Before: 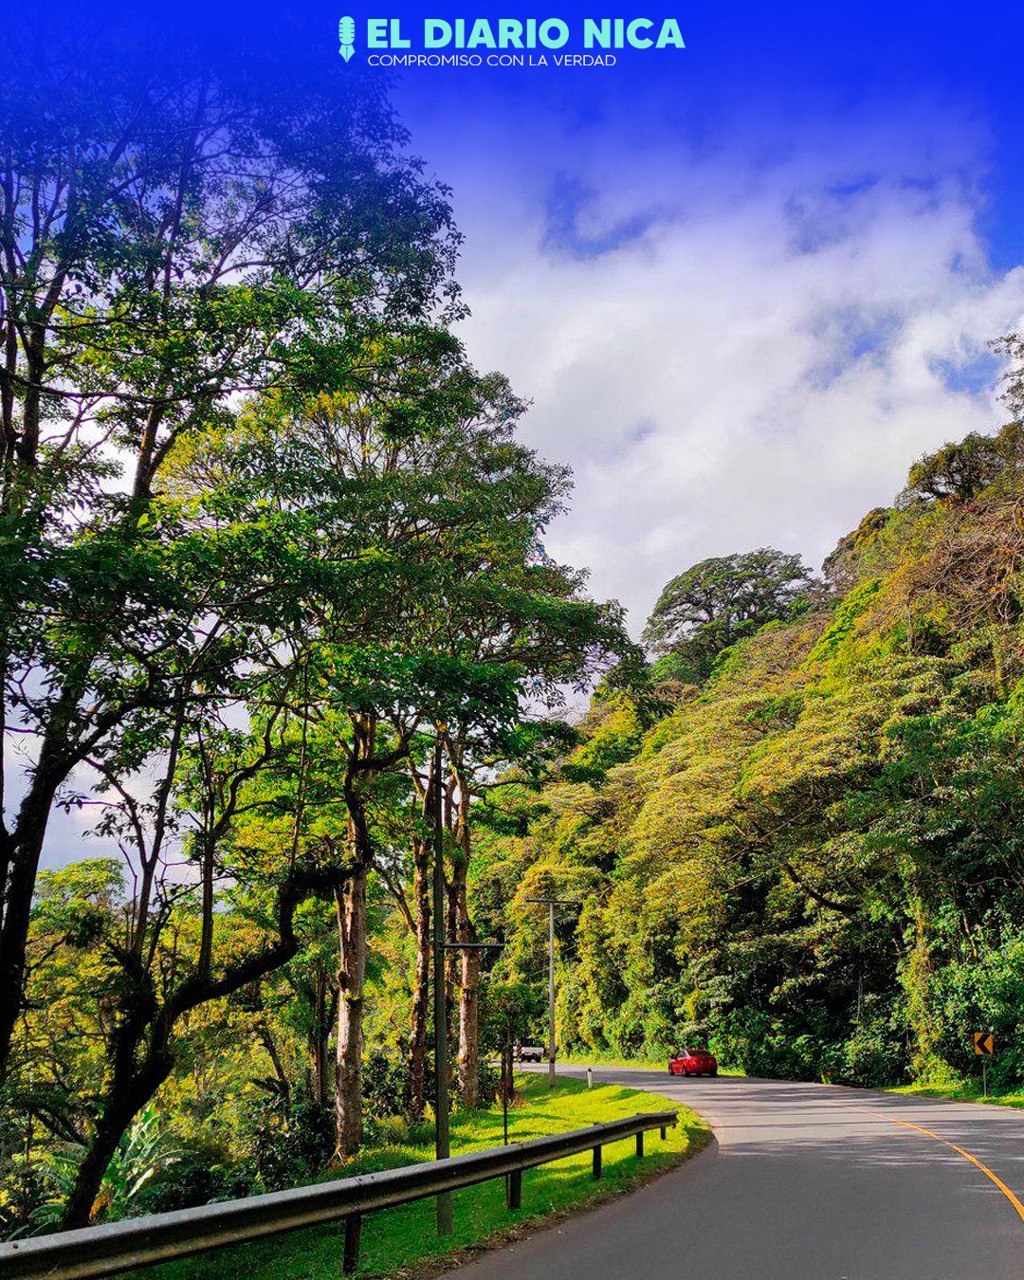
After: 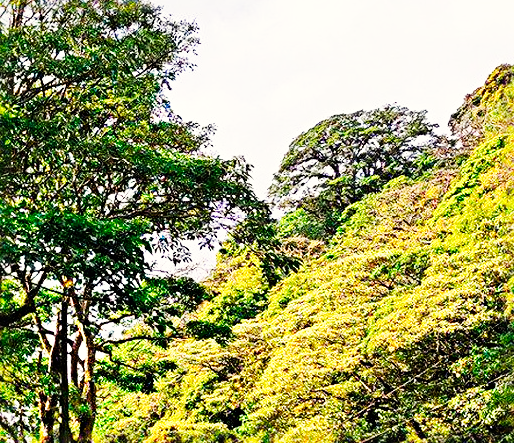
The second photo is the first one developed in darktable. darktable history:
crop: left 36.607%, top 34.735%, right 13.146%, bottom 30.611%
sharpen: radius 4.883
base curve: curves: ch0 [(0, 0) (0.007, 0.004) (0.027, 0.03) (0.046, 0.07) (0.207, 0.54) (0.442, 0.872) (0.673, 0.972) (1, 1)], preserve colors none
color correction: highlights b* 3
